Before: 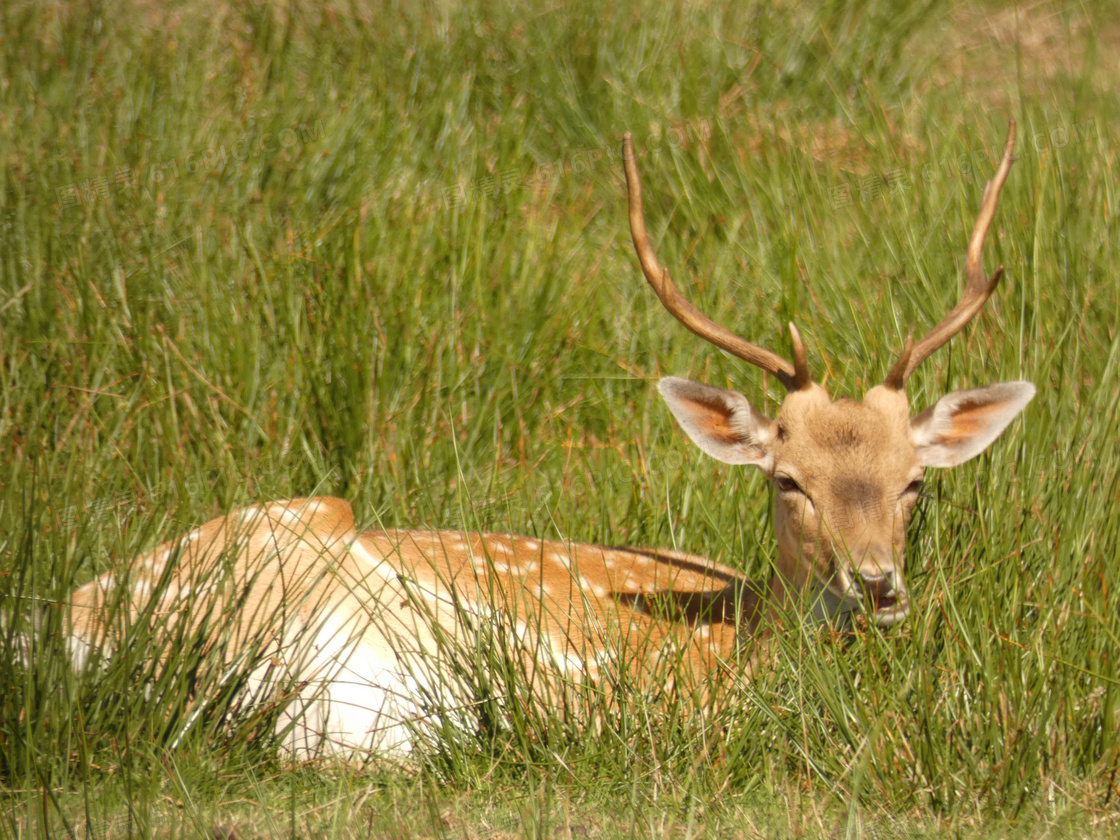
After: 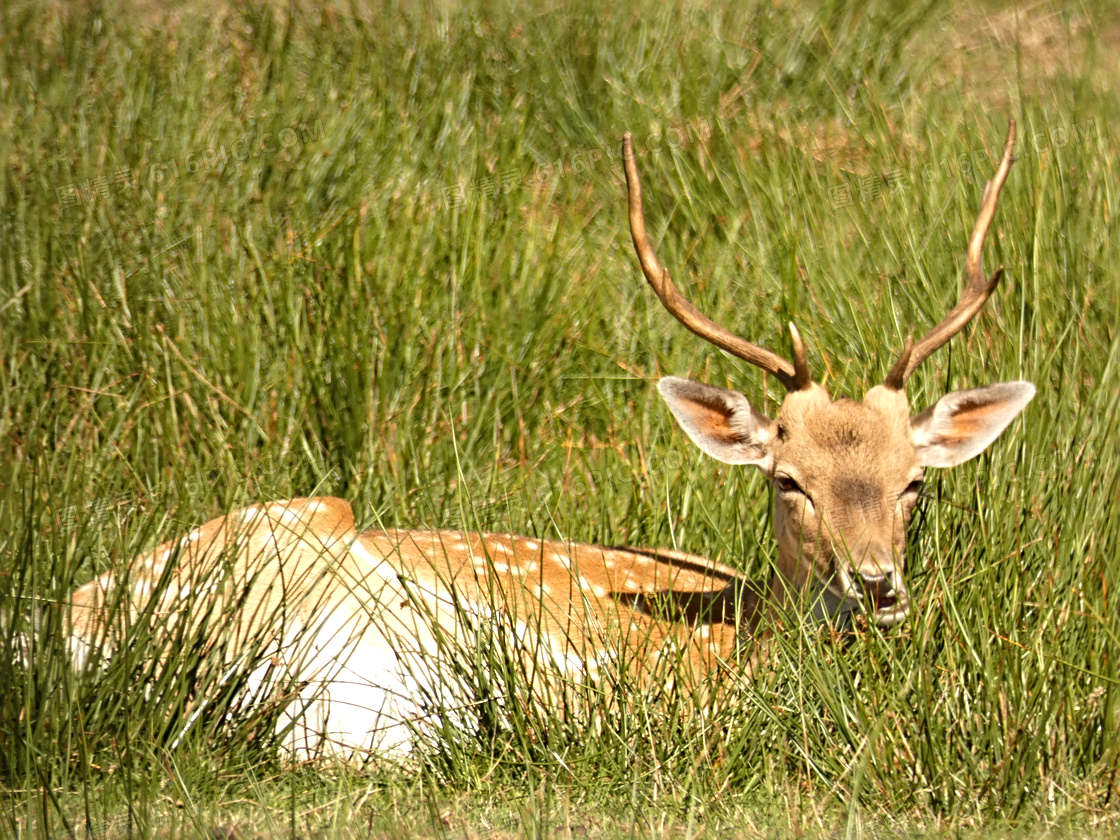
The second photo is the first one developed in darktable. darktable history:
tone equalizer: -8 EV -0.417 EV, -7 EV -0.389 EV, -6 EV -0.333 EV, -5 EV -0.222 EV, -3 EV 0.222 EV, -2 EV 0.333 EV, -1 EV 0.389 EV, +0 EV 0.417 EV, edges refinement/feathering 500, mask exposure compensation -1.57 EV, preserve details no
sharpen: radius 4
